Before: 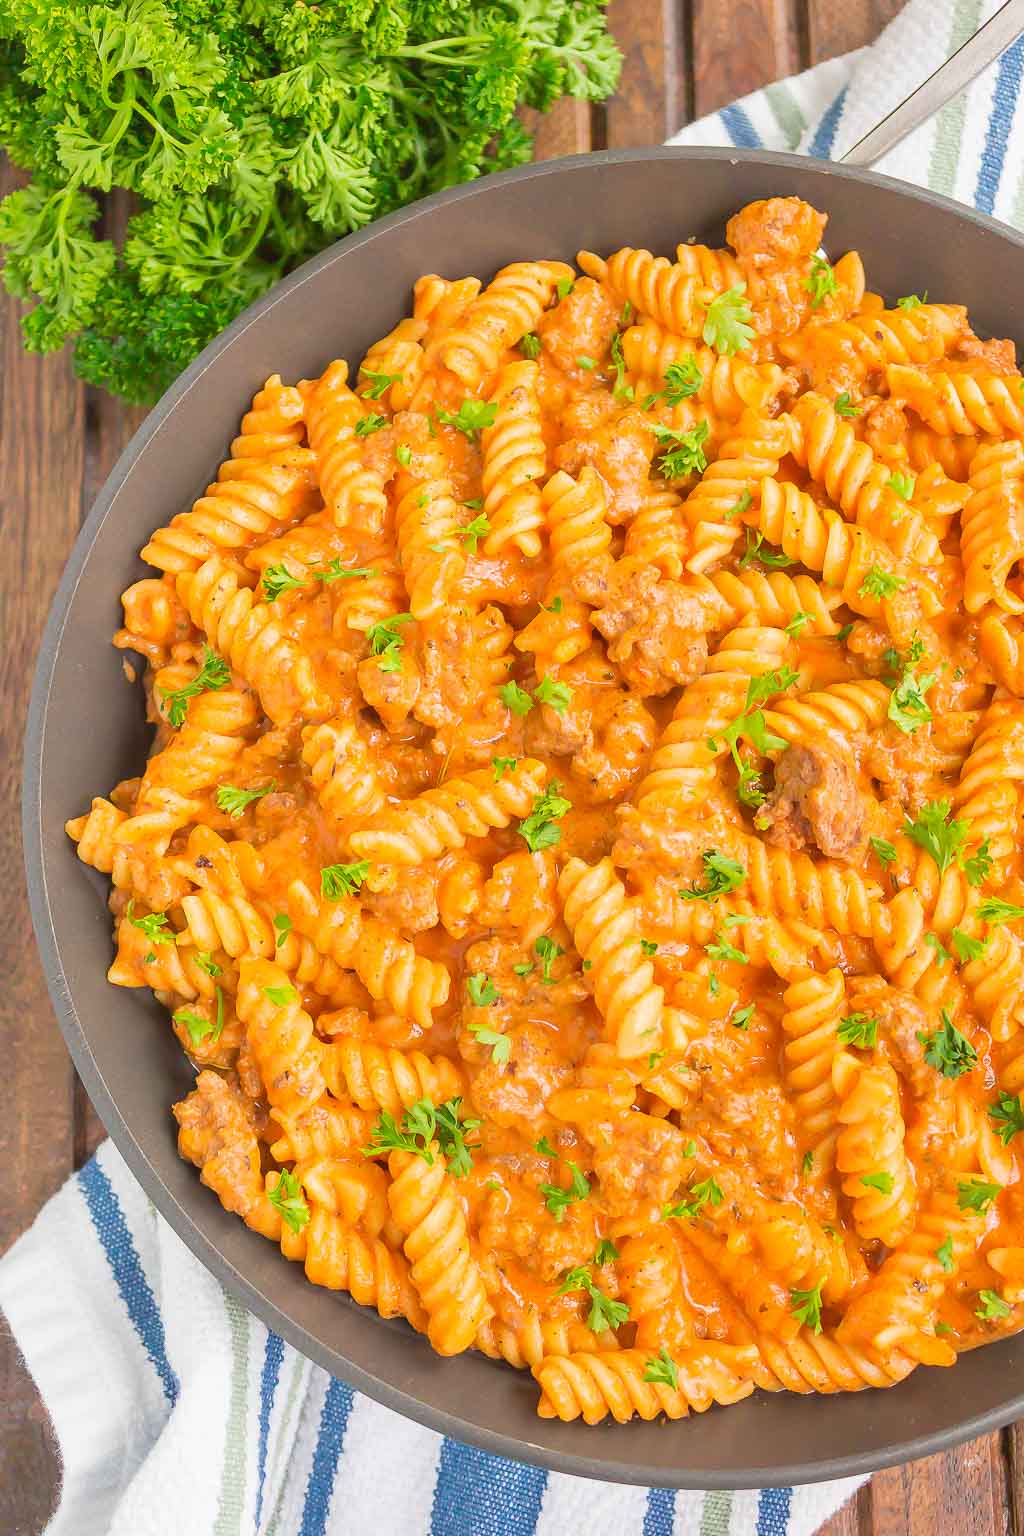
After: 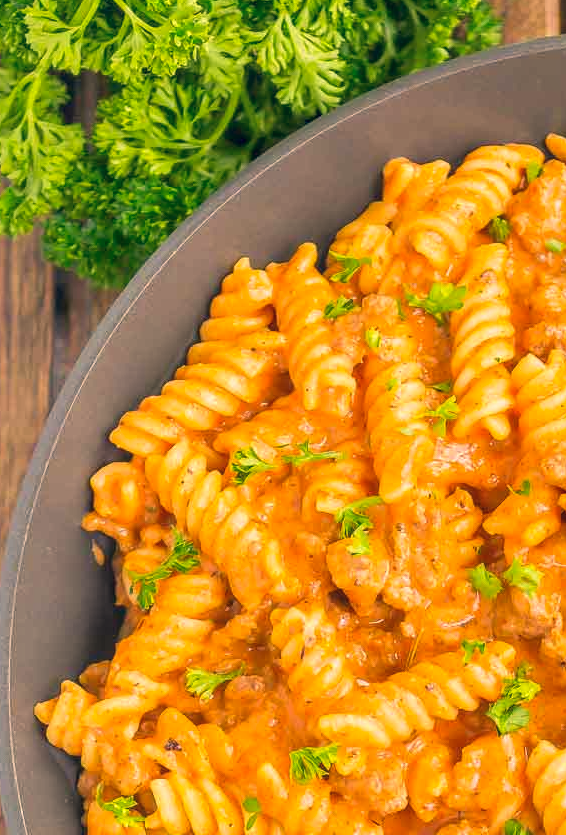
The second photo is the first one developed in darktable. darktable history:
color correction: highlights a* 10.28, highlights b* 14.47, shadows a* -10.01, shadows b* -15.09
crop and rotate: left 3.039%, top 7.673%, right 41.671%, bottom 37.93%
local contrast: on, module defaults
